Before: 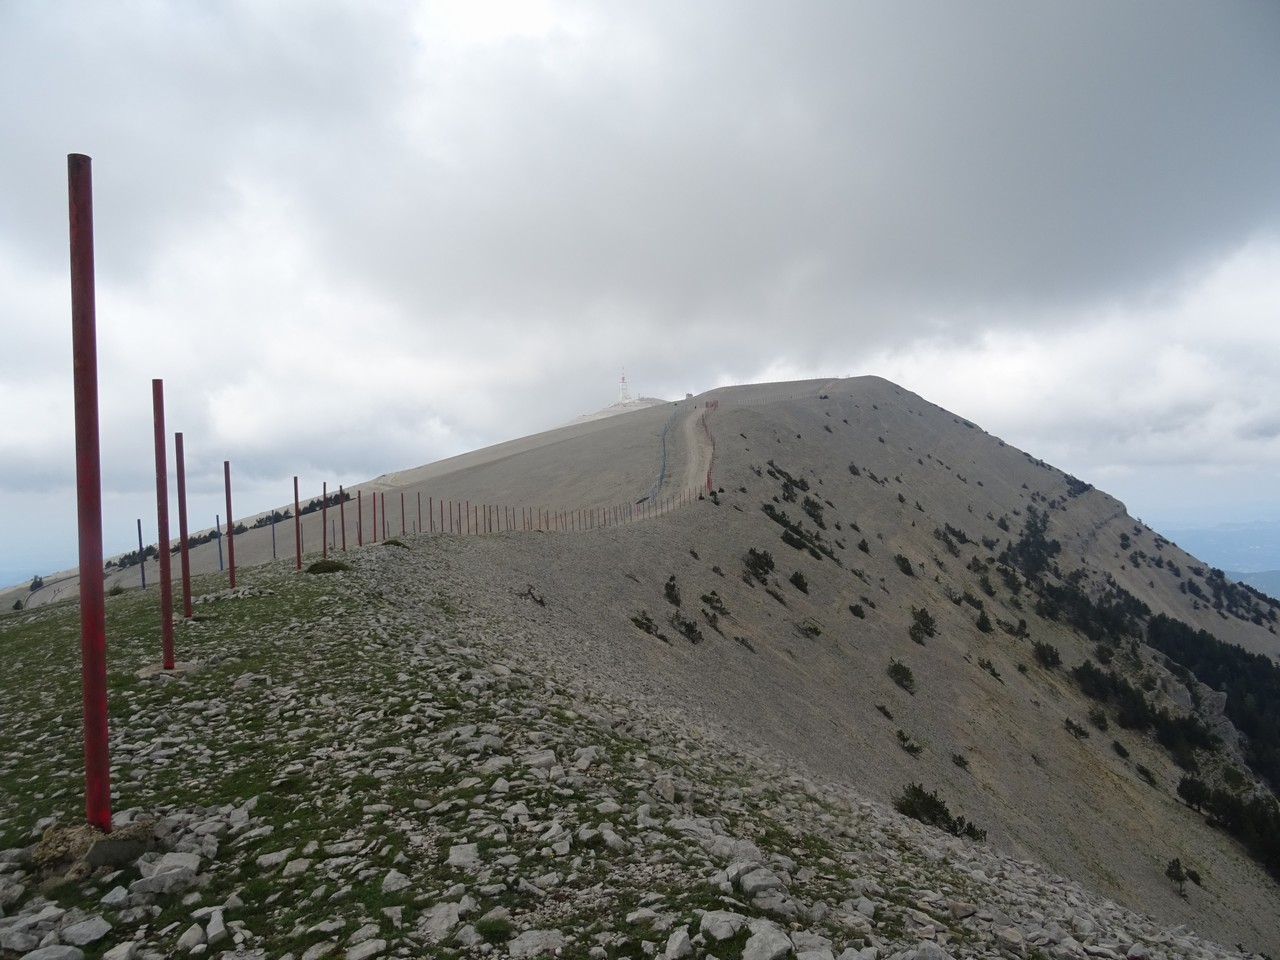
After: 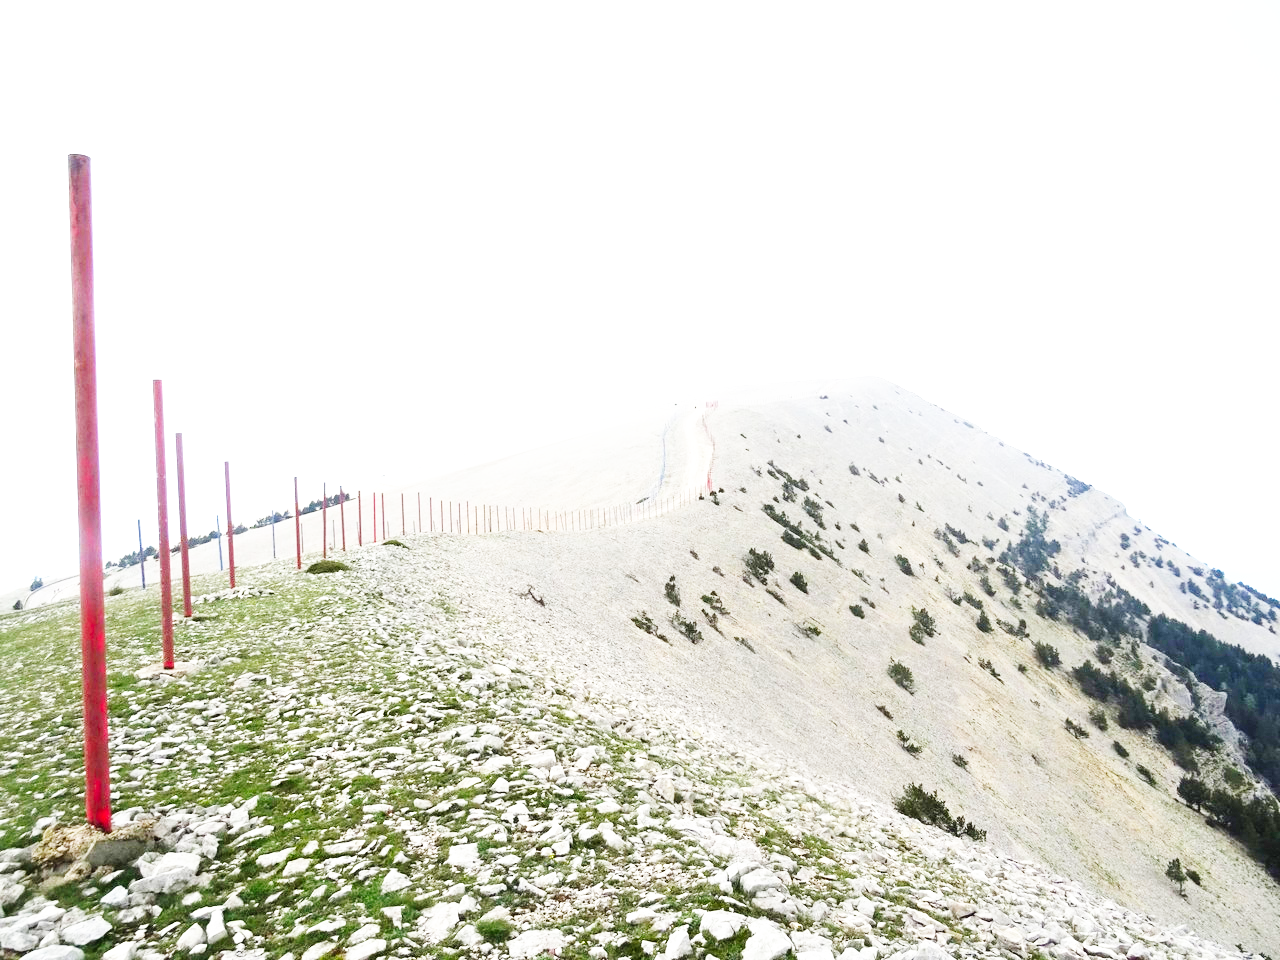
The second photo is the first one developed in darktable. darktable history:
base curve: curves: ch0 [(0, 0.003) (0.001, 0.002) (0.006, 0.004) (0.02, 0.022) (0.048, 0.086) (0.094, 0.234) (0.162, 0.431) (0.258, 0.629) (0.385, 0.8) (0.548, 0.918) (0.751, 0.988) (1, 1)], preserve colors none
exposure: black level correction 0.001, exposure 1.842 EV, compensate exposure bias true, compensate highlight preservation false
